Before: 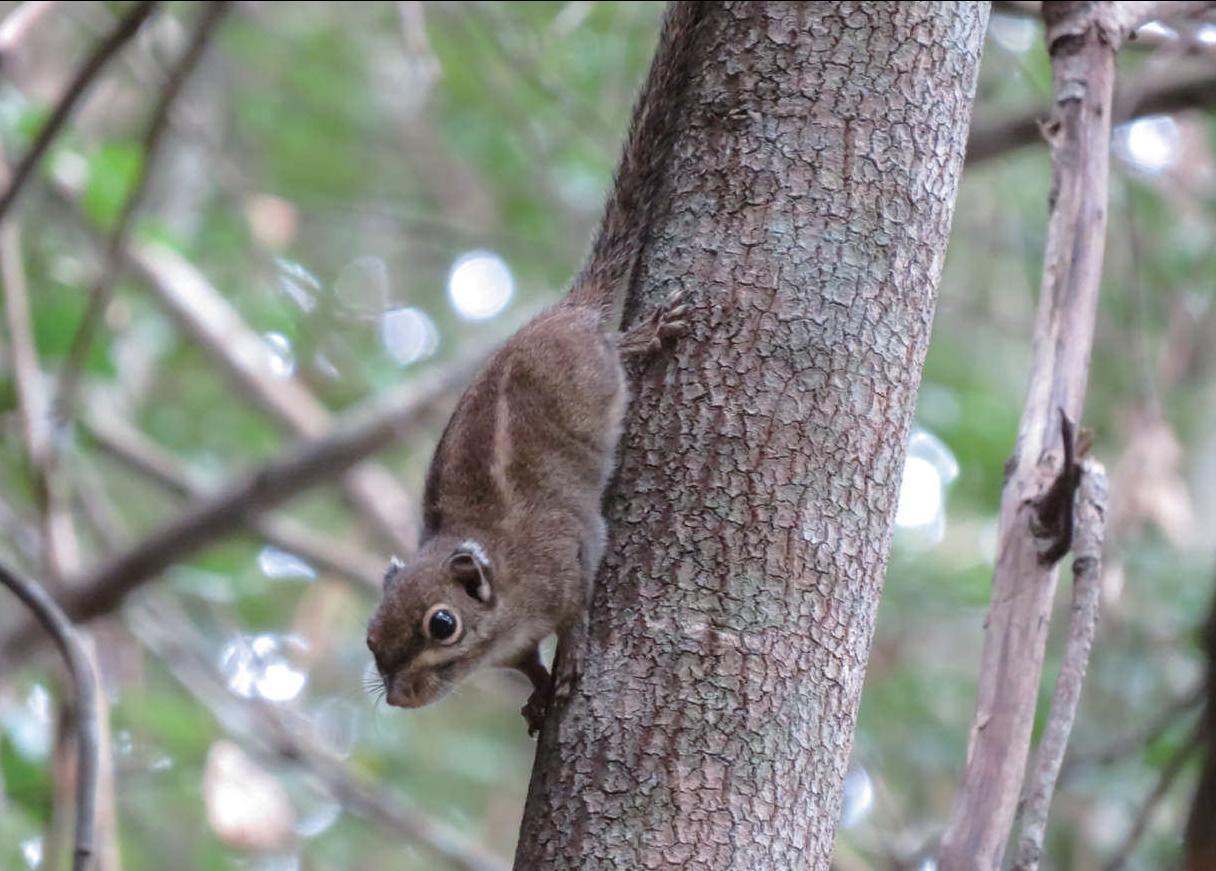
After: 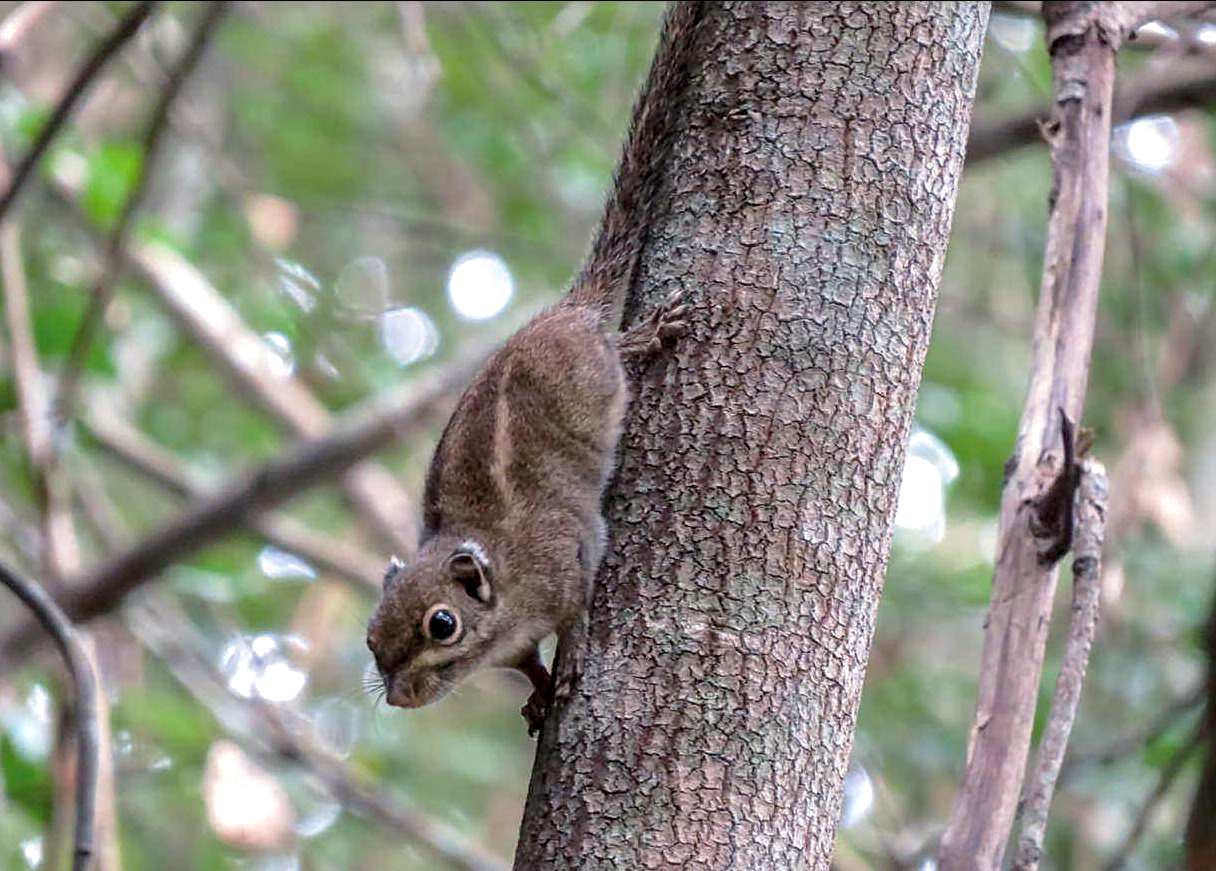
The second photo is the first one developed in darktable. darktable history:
shadows and highlights: shadows 25, highlights -48, soften with gaussian
color balance rgb: shadows lift › chroma 2%, shadows lift › hue 217.2°, power › hue 60°, highlights gain › chroma 1%, highlights gain › hue 69.6°, global offset › luminance -0.5%, perceptual saturation grading › global saturation 15%, global vibrance 15%
local contrast: on, module defaults
sharpen: on, module defaults
white balance: red 1.009, blue 0.985
exposure: black level correction 0.001, exposure 0.14 EV, compensate highlight preservation false
